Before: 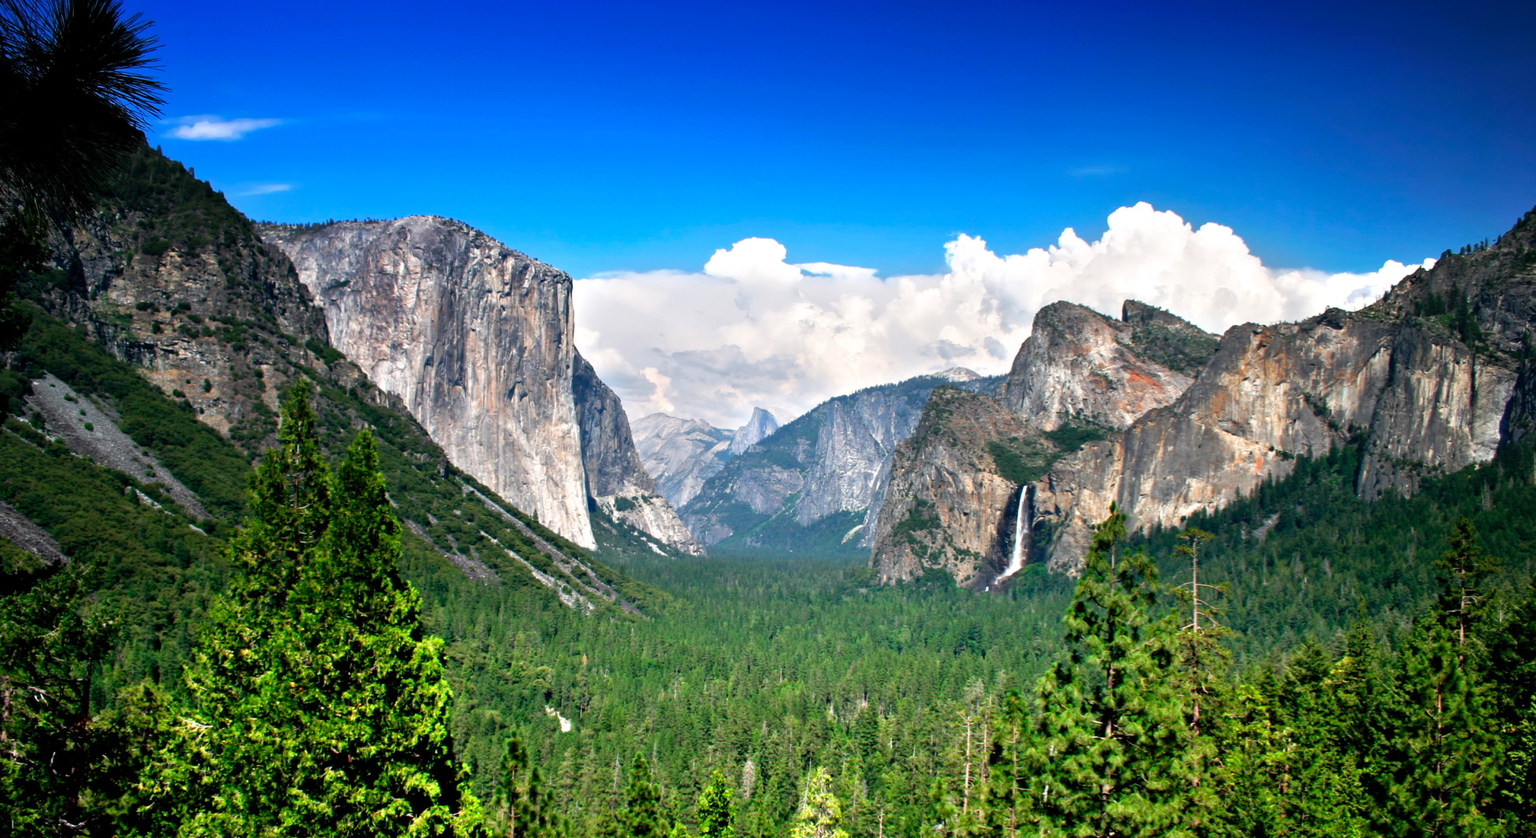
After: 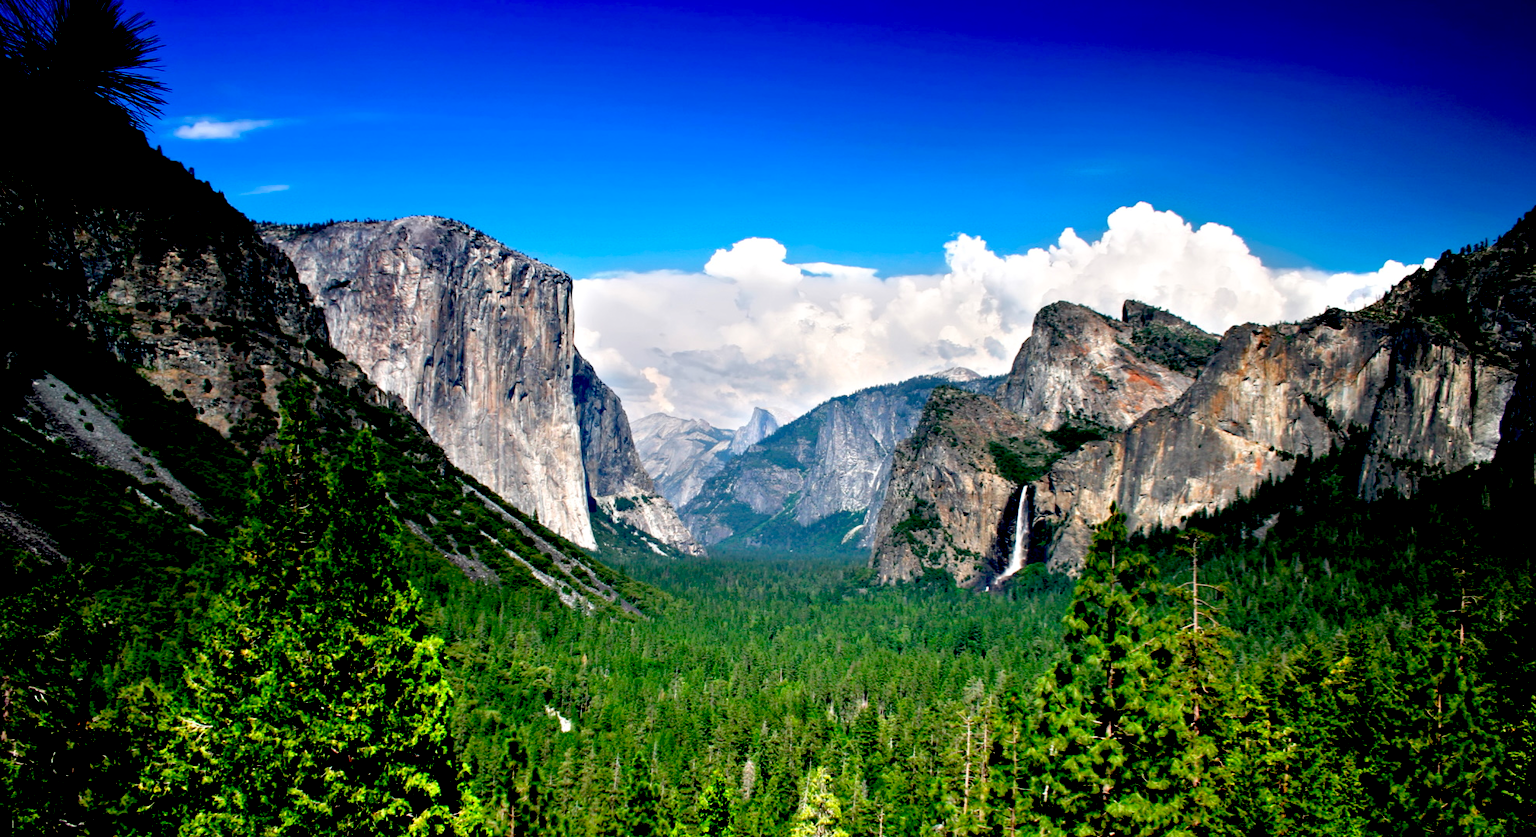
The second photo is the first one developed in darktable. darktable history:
exposure: black level correction 0.047, exposure 0.014 EV, compensate highlight preservation false
